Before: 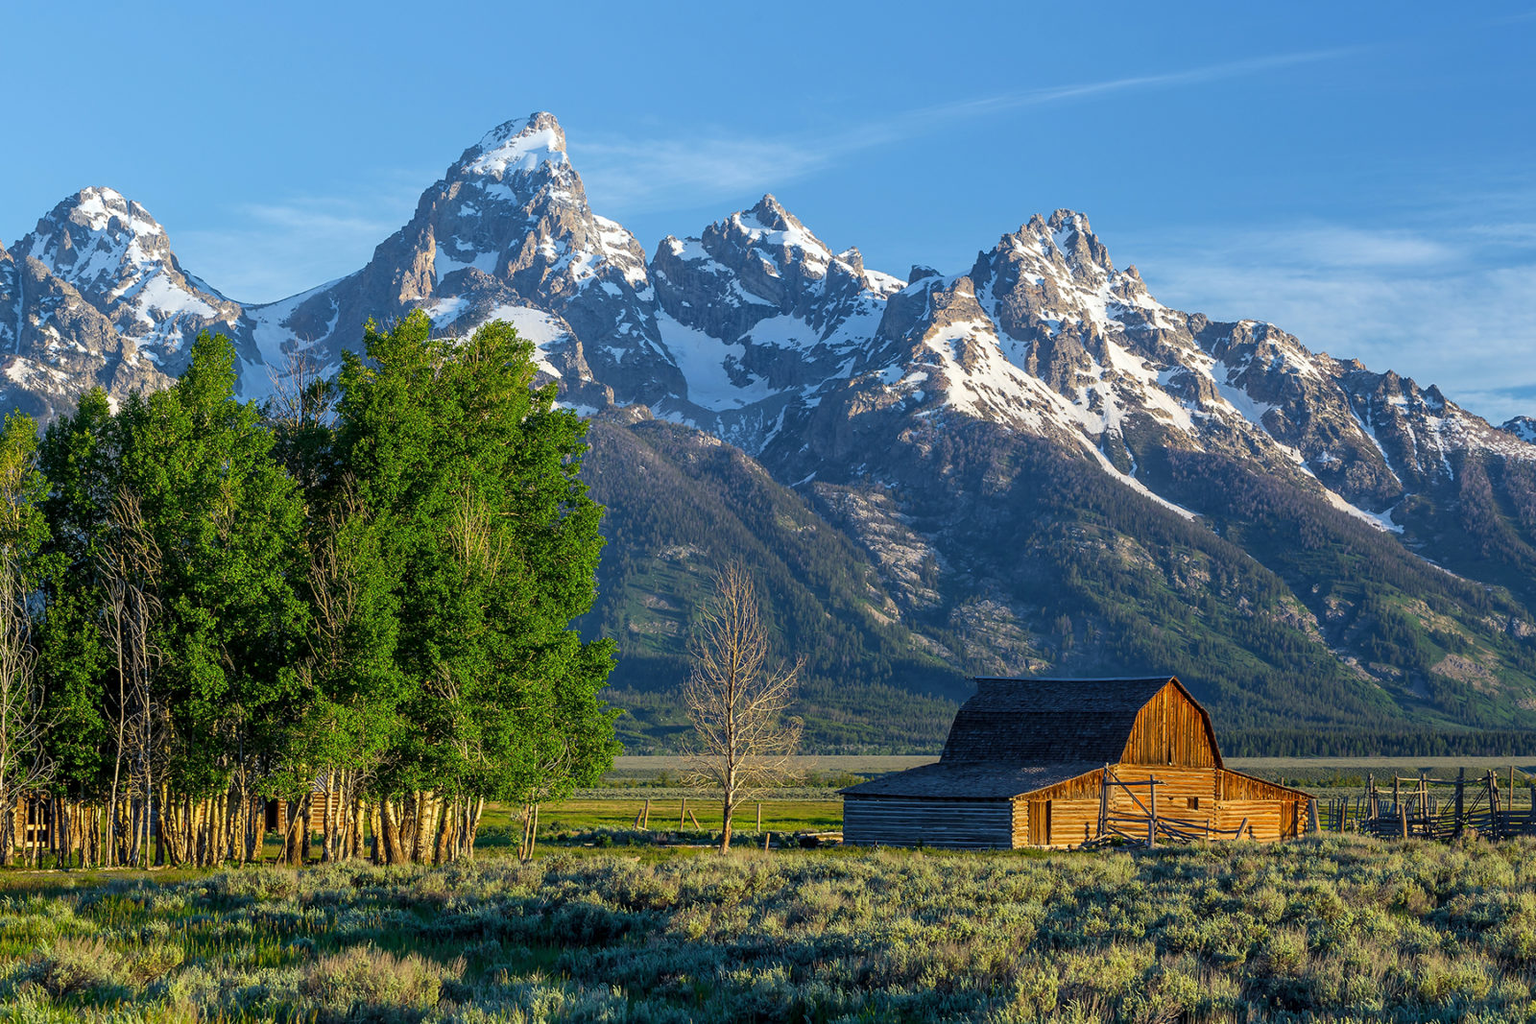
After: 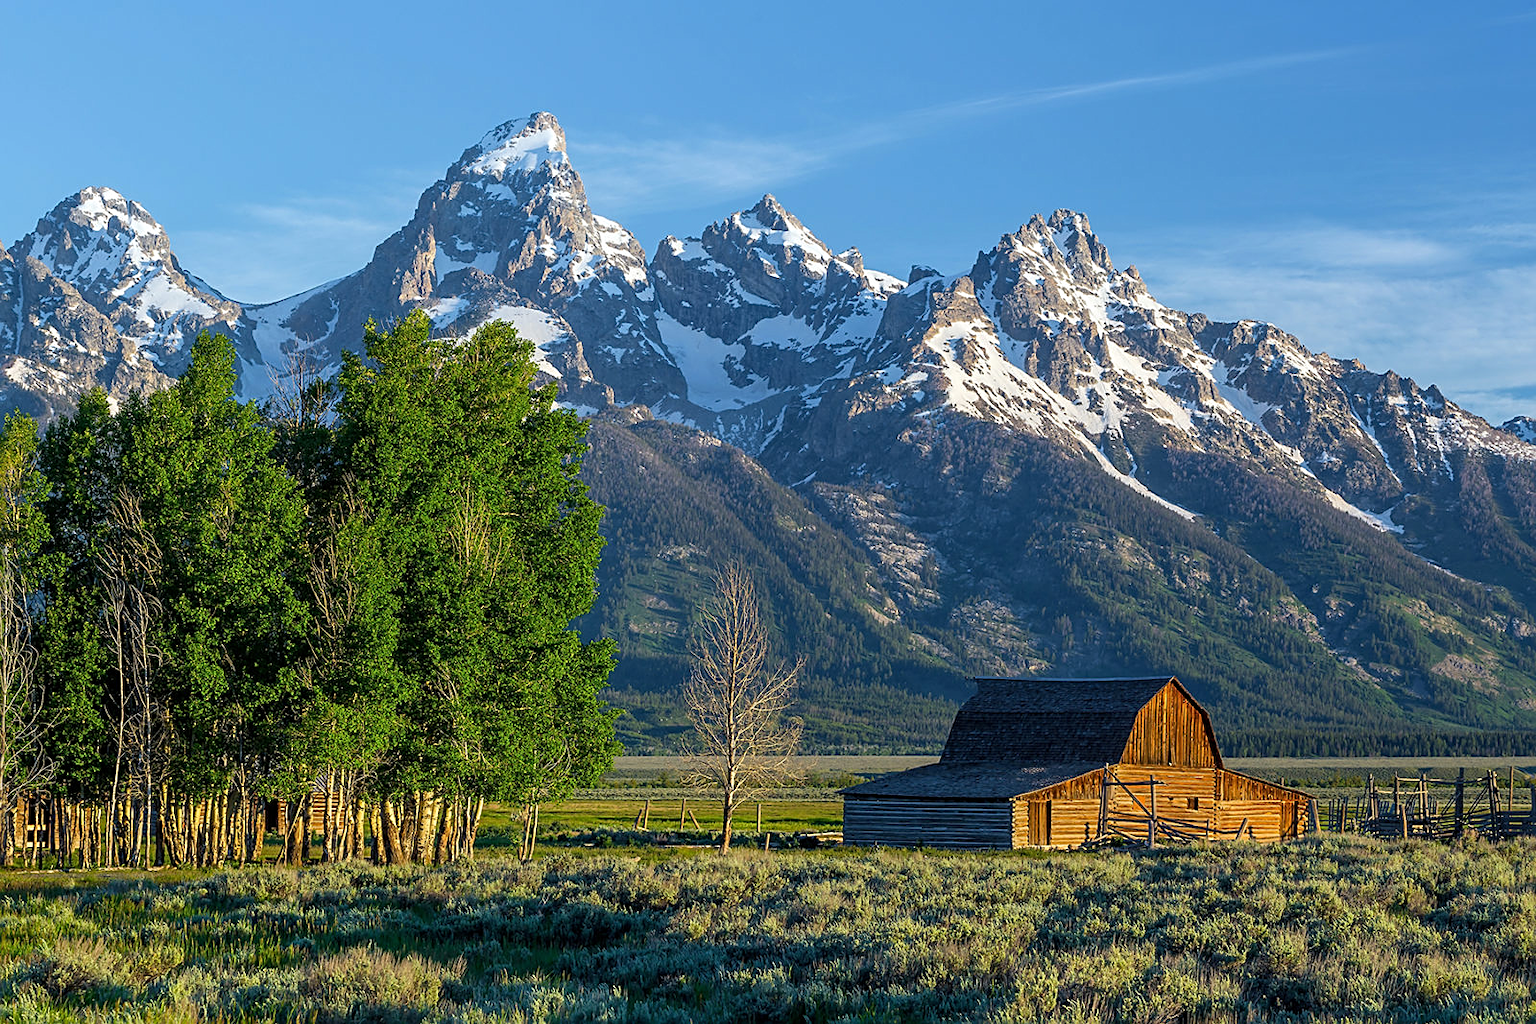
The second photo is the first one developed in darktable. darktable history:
color balance rgb: shadows lift › chroma 0.685%, shadows lift › hue 112.77°, perceptual saturation grading › global saturation 0.603%, global vibrance 1.714%, saturation formula JzAzBz (2021)
sharpen: on, module defaults
